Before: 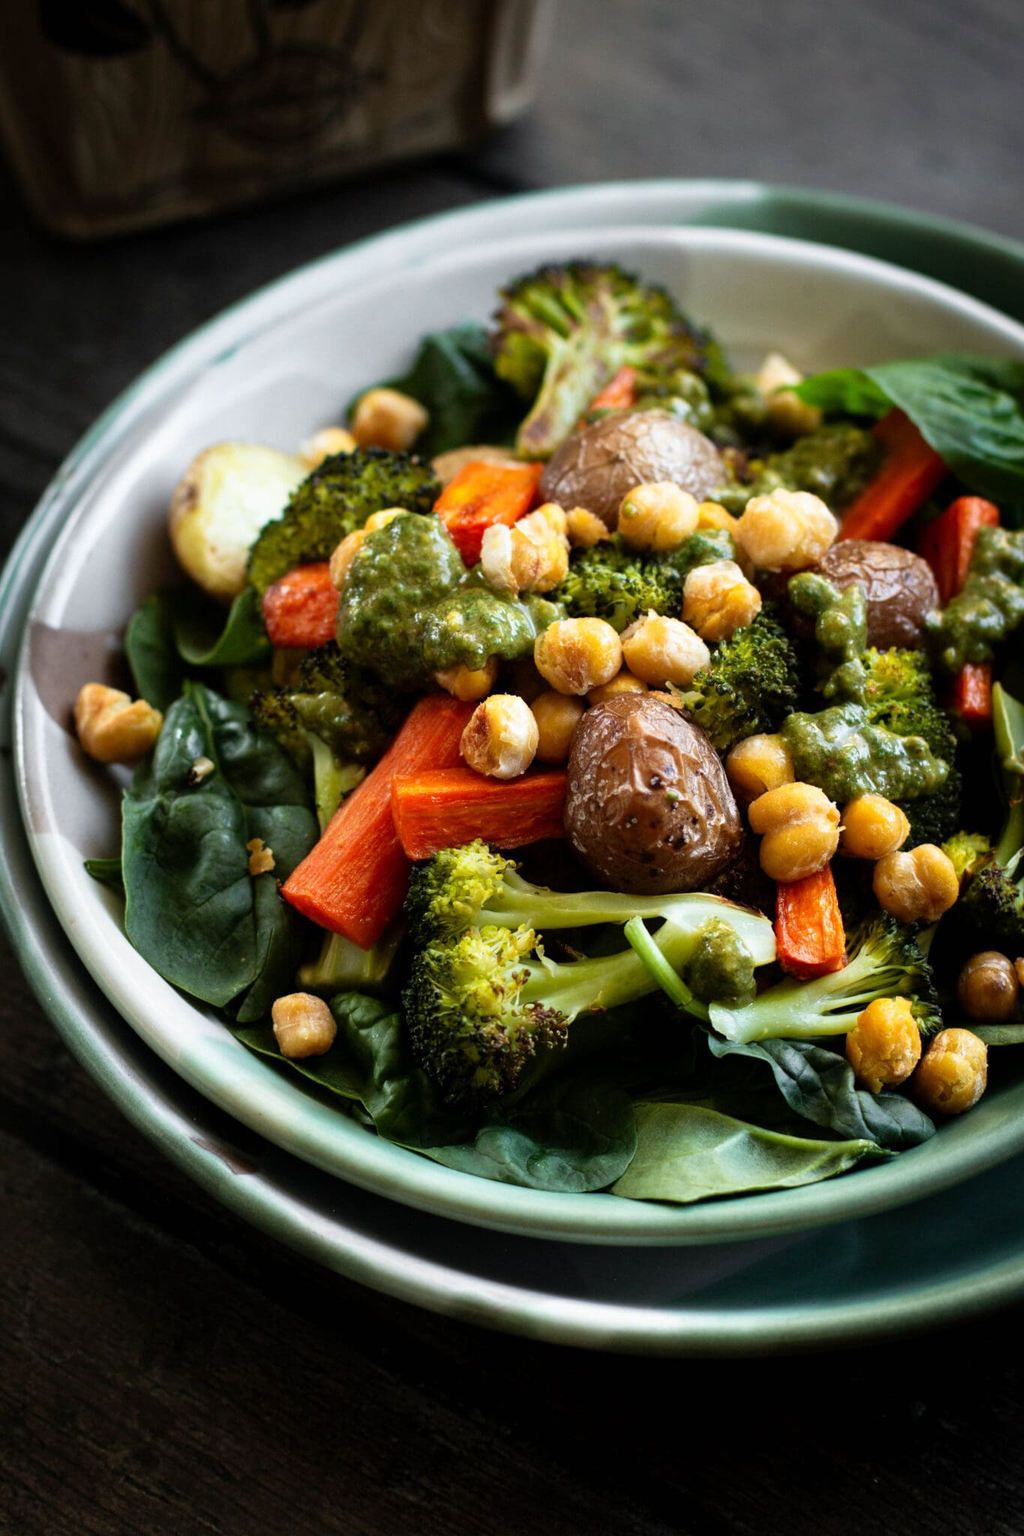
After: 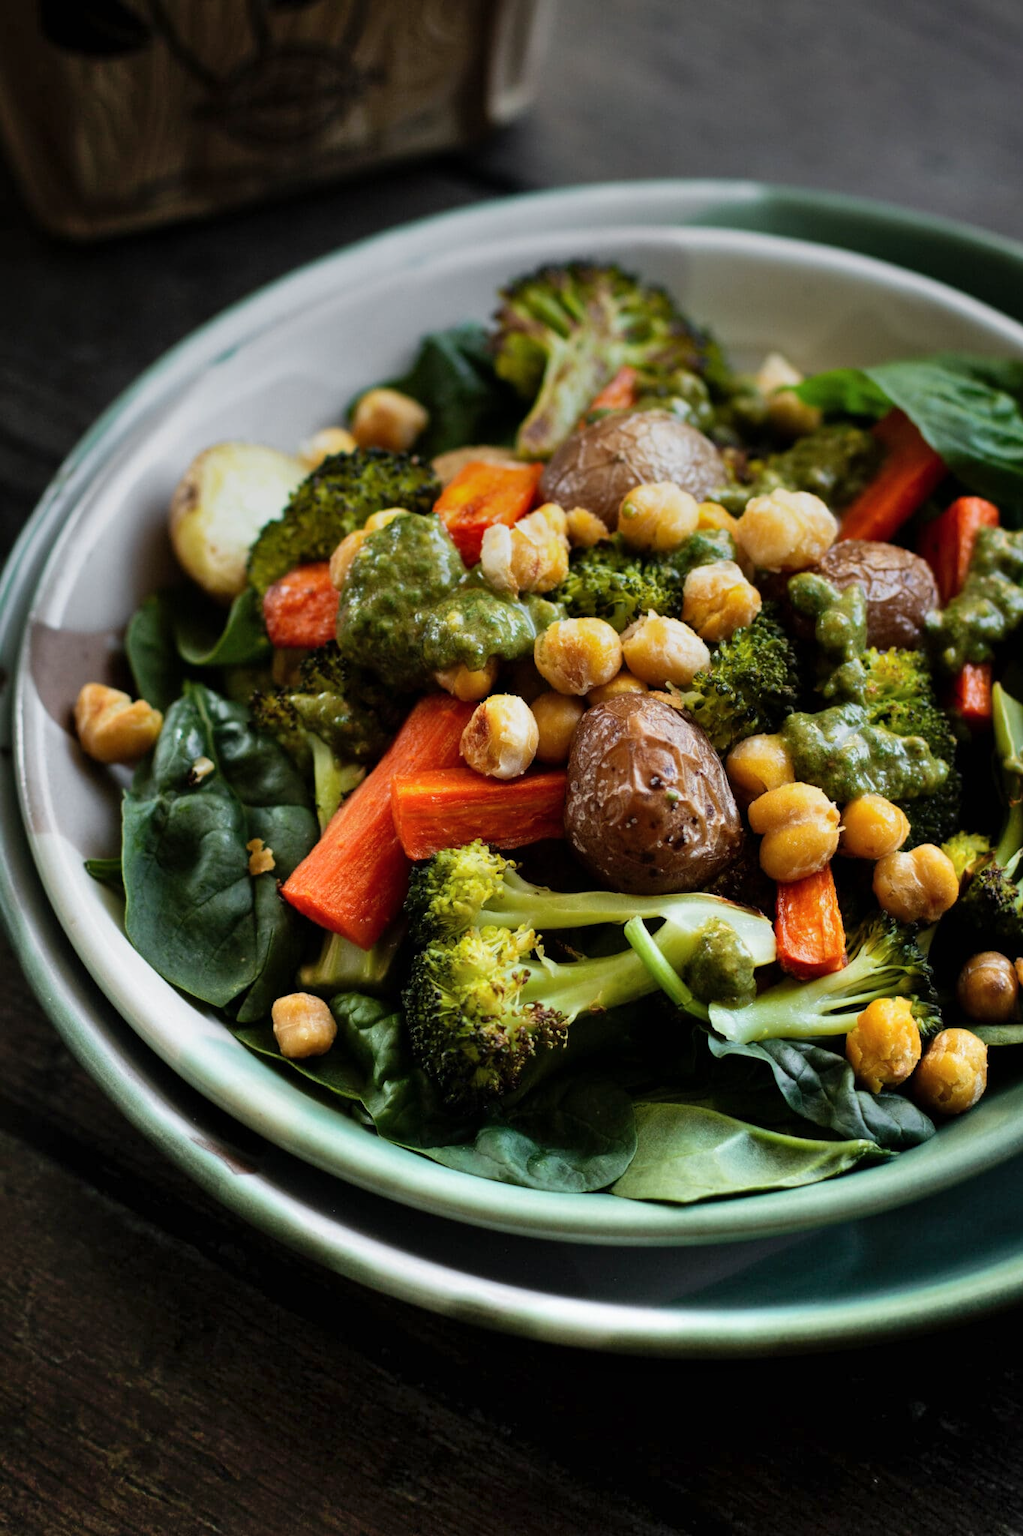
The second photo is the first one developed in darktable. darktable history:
graduated density: on, module defaults
shadows and highlights: soften with gaussian
color balance: on, module defaults
